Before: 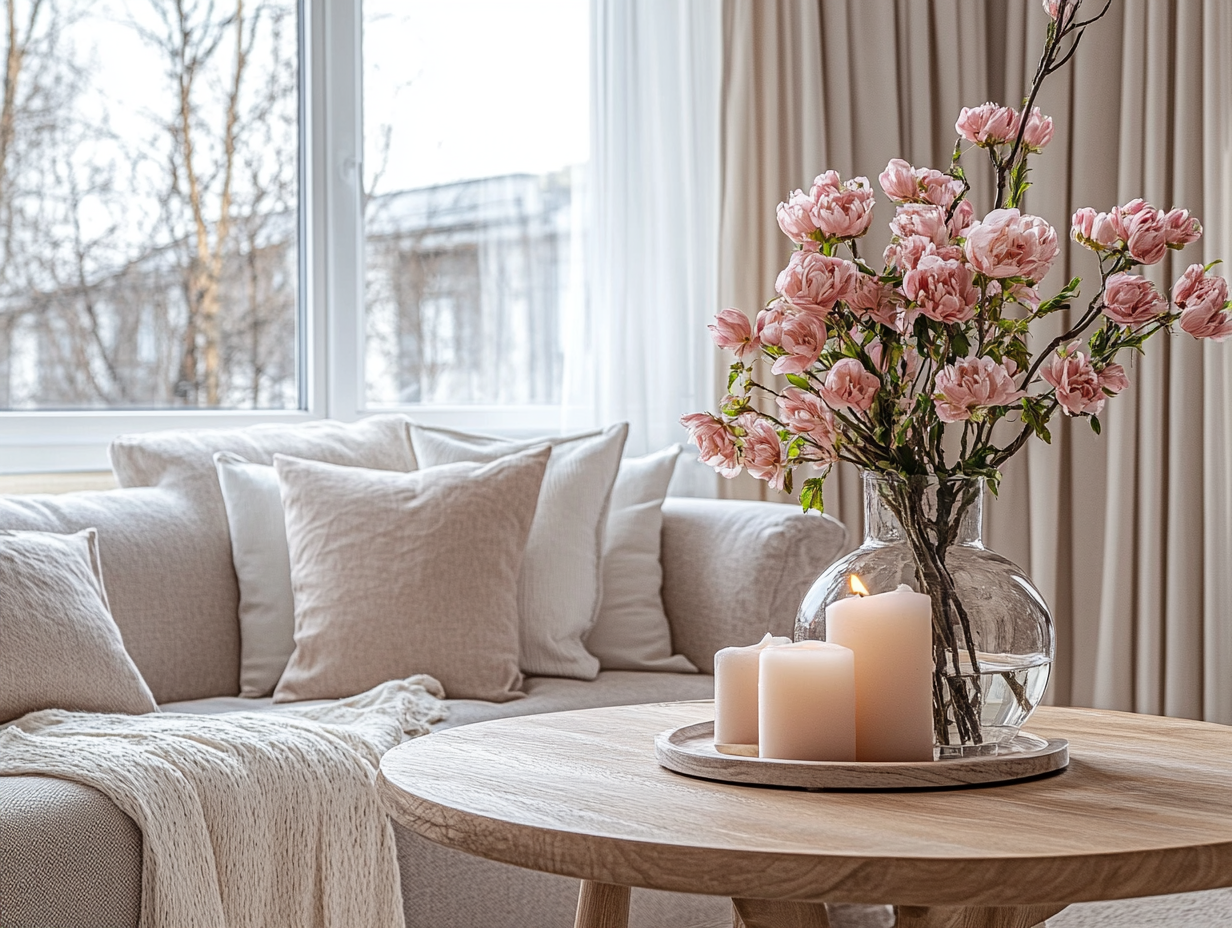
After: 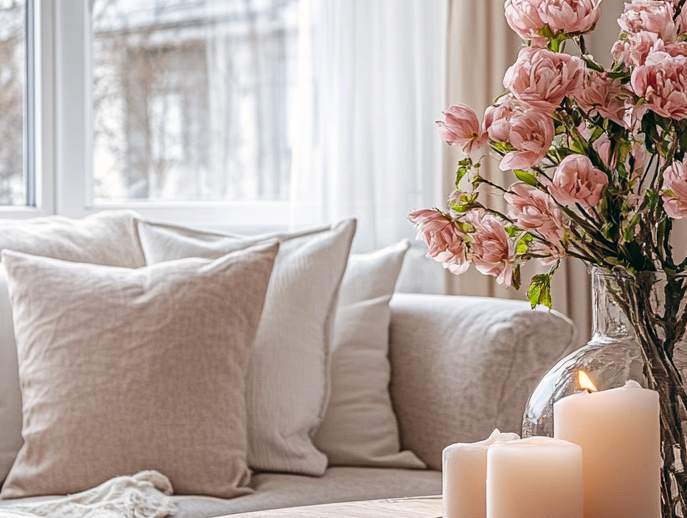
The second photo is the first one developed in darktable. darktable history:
color balance: lift [1, 0.998, 1.001, 1.002], gamma [1, 1.02, 1, 0.98], gain [1, 1.02, 1.003, 0.98]
crop and rotate: left 22.13%, top 22.054%, right 22.026%, bottom 22.102%
